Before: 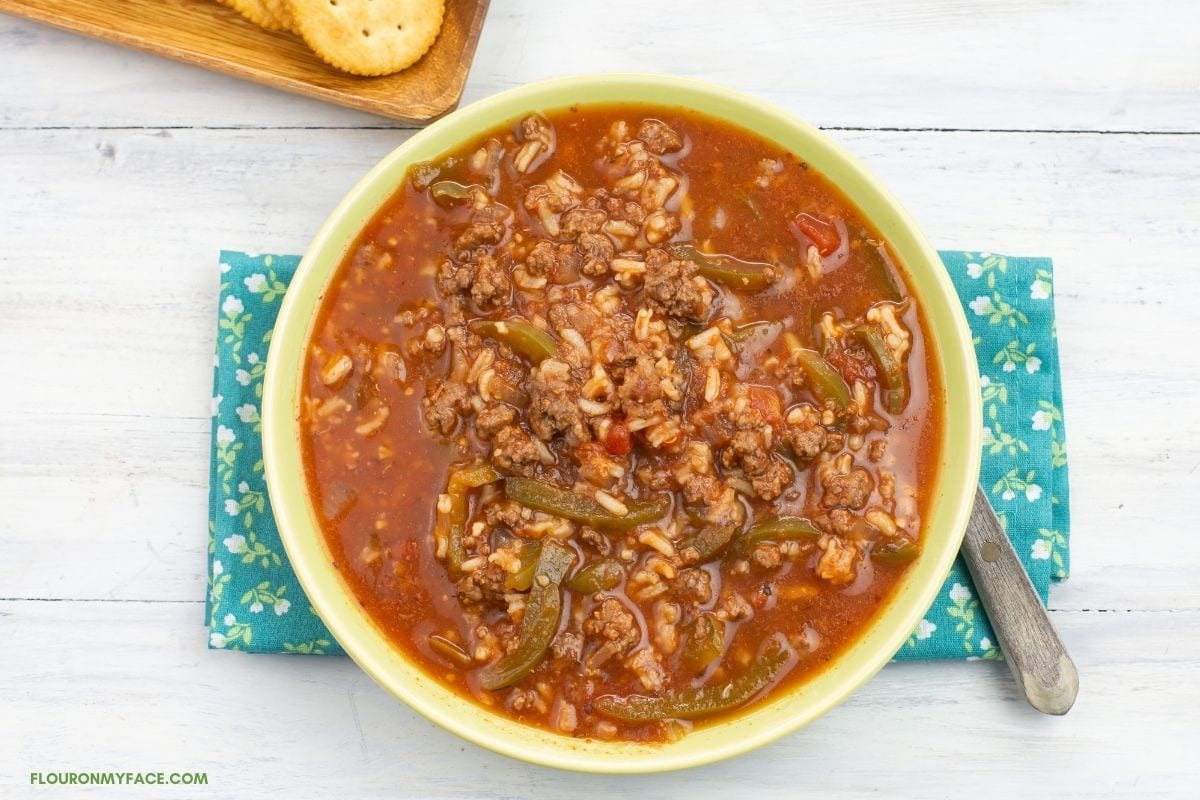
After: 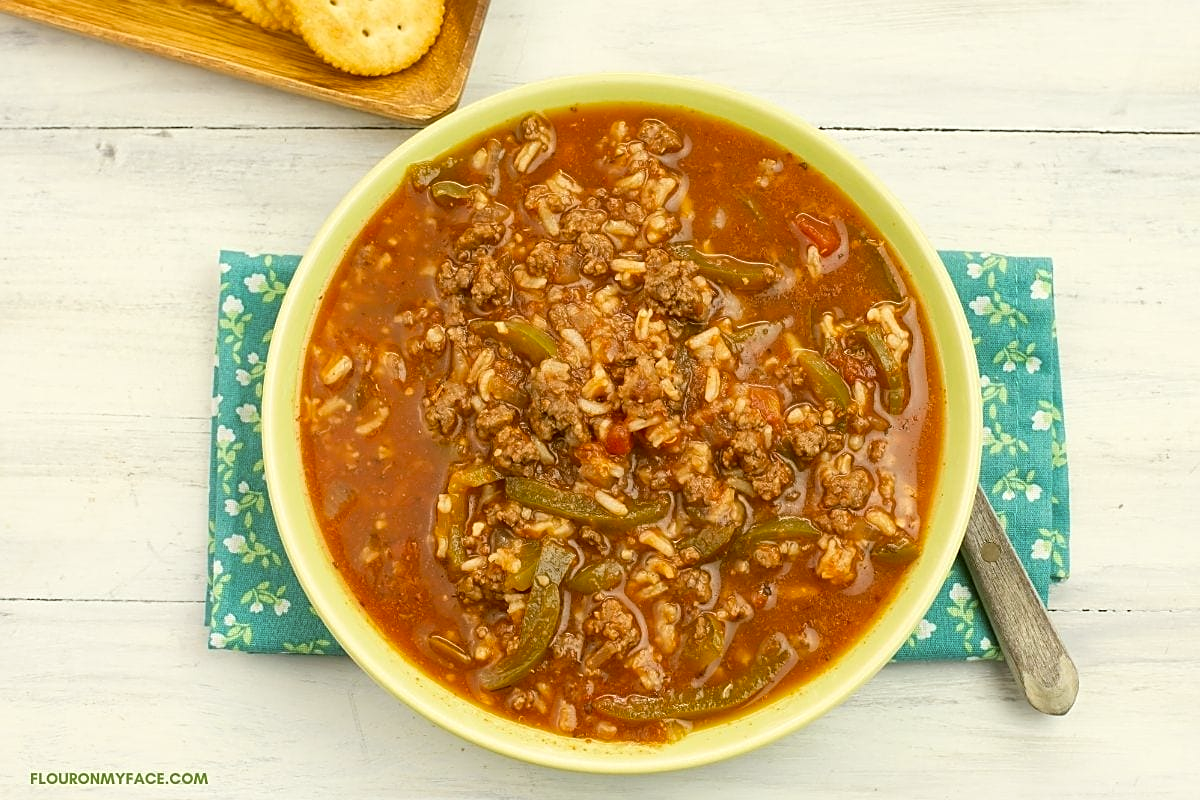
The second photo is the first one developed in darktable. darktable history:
color correction: highlights a* -1.43, highlights b* 10.12, shadows a* 0.395, shadows b* 19.35
sharpen: on, module defaults
rotate and perspective: automatic cropping original format, crop left 0, crop top 0
